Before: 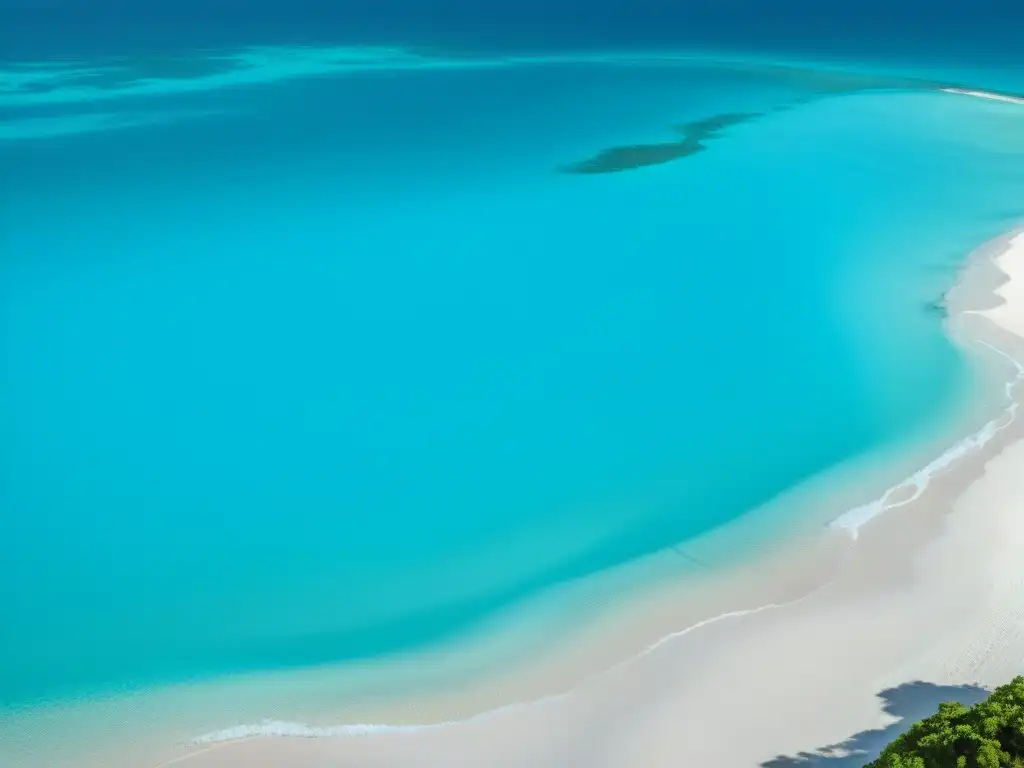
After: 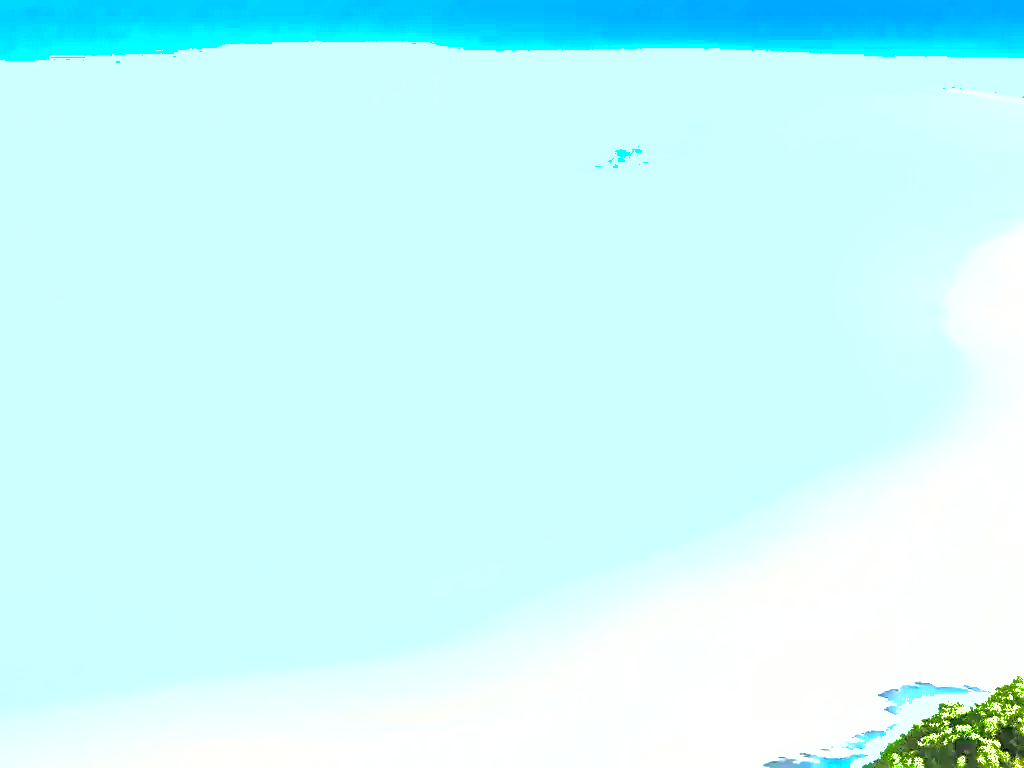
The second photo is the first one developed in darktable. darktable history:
sharpen: on, module defaults
shadows and highlights: shadows 40, highlights -59.77
exposure: black level correction 0.001, exposure 2.66 EV, compensate exposure bias true, compensate highlight preservation false
